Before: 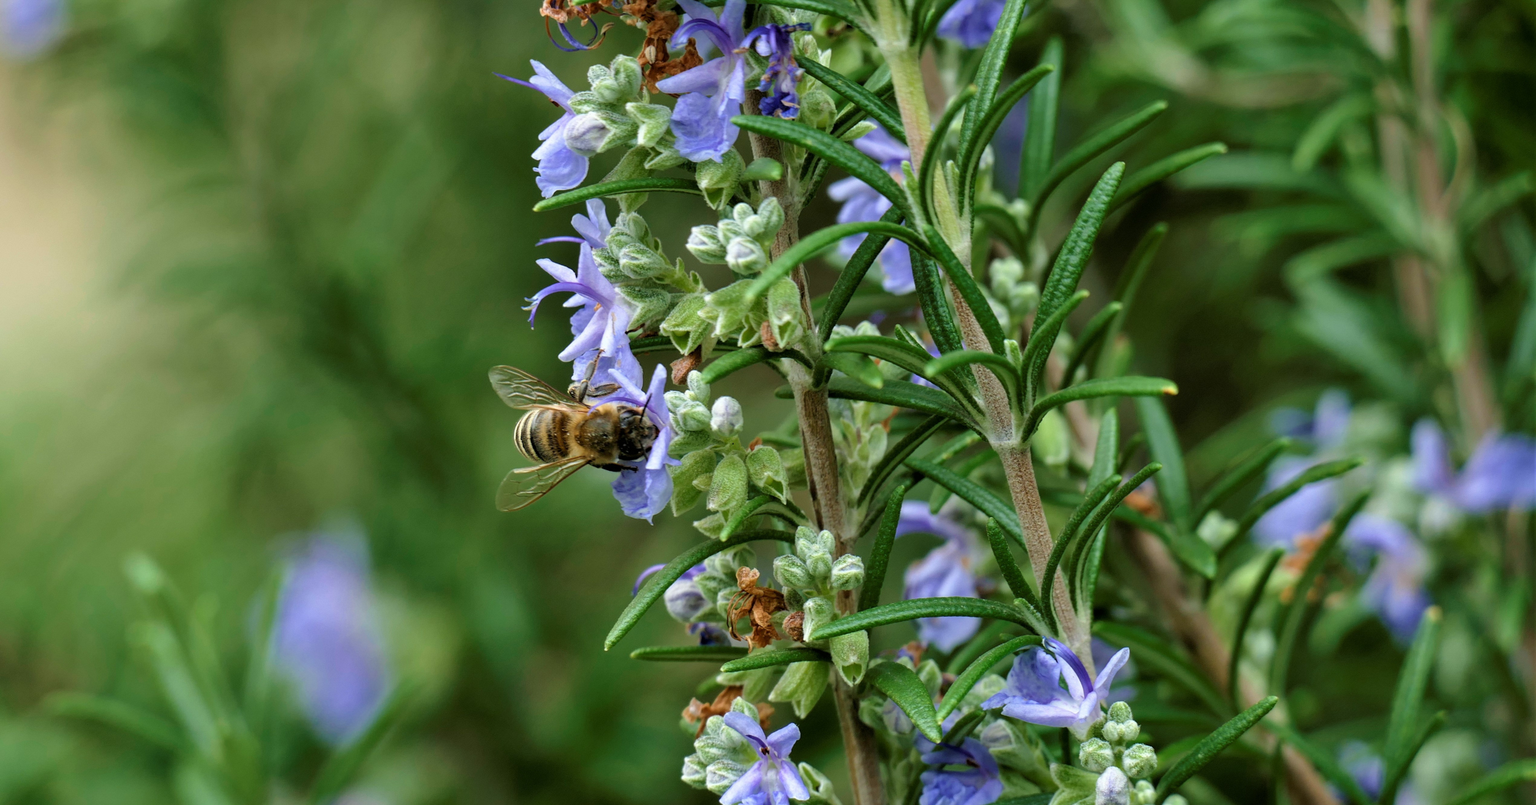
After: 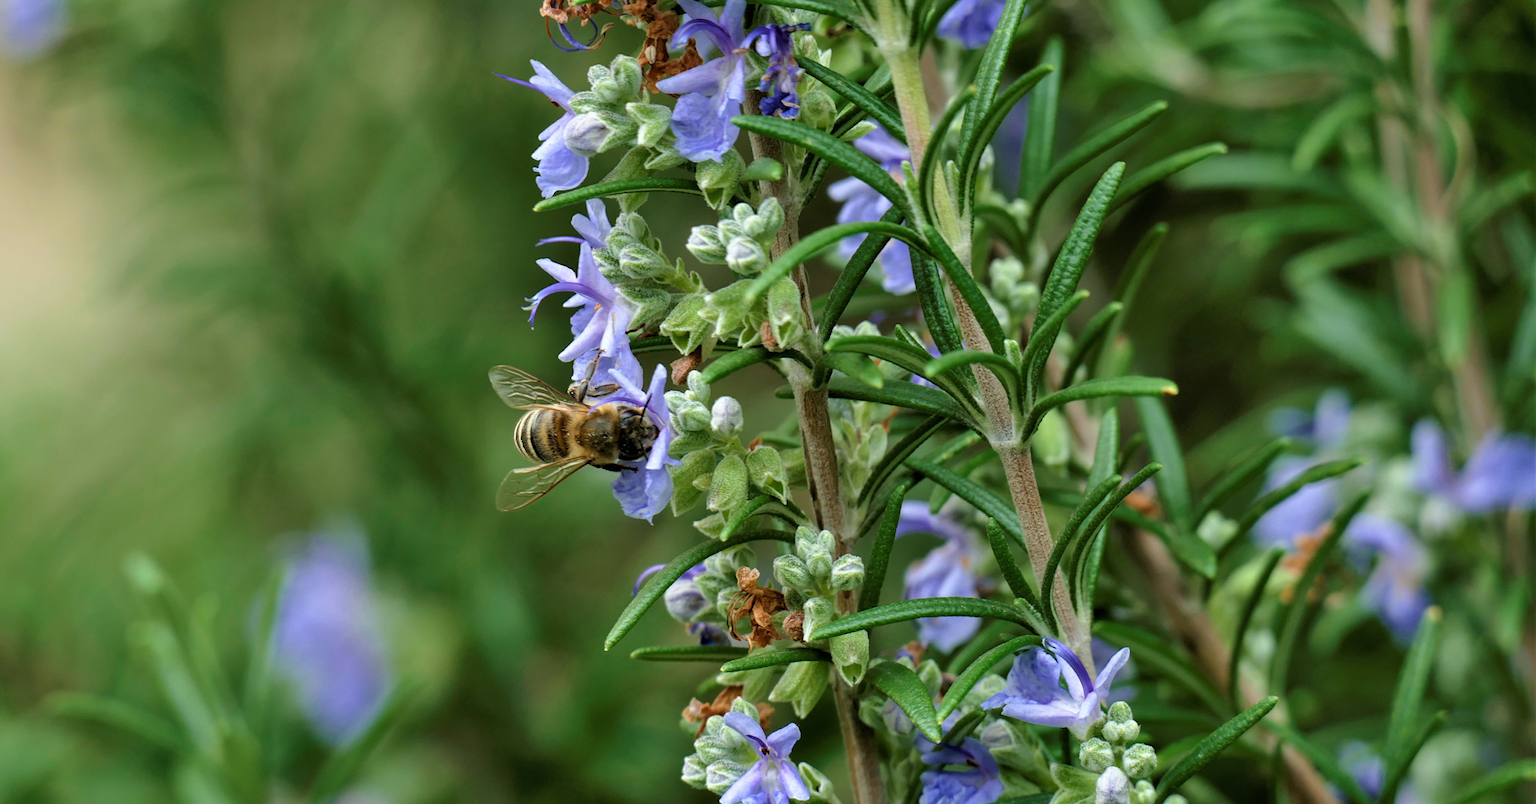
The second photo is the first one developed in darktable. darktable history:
rotate and perspective: crop left 0, crop top 0
shadows and highlights: shadows 37.27, highlights -28.18, soften with gaussian
color balance rgb: saturation formula JzAzBz (2021)
